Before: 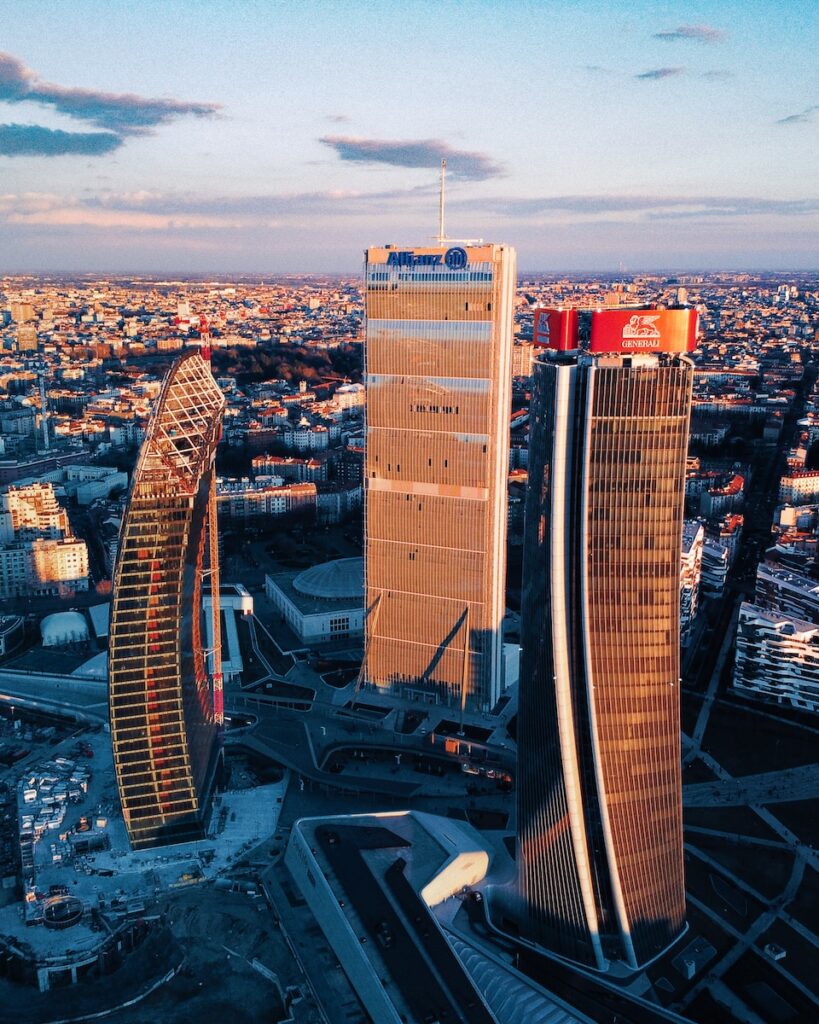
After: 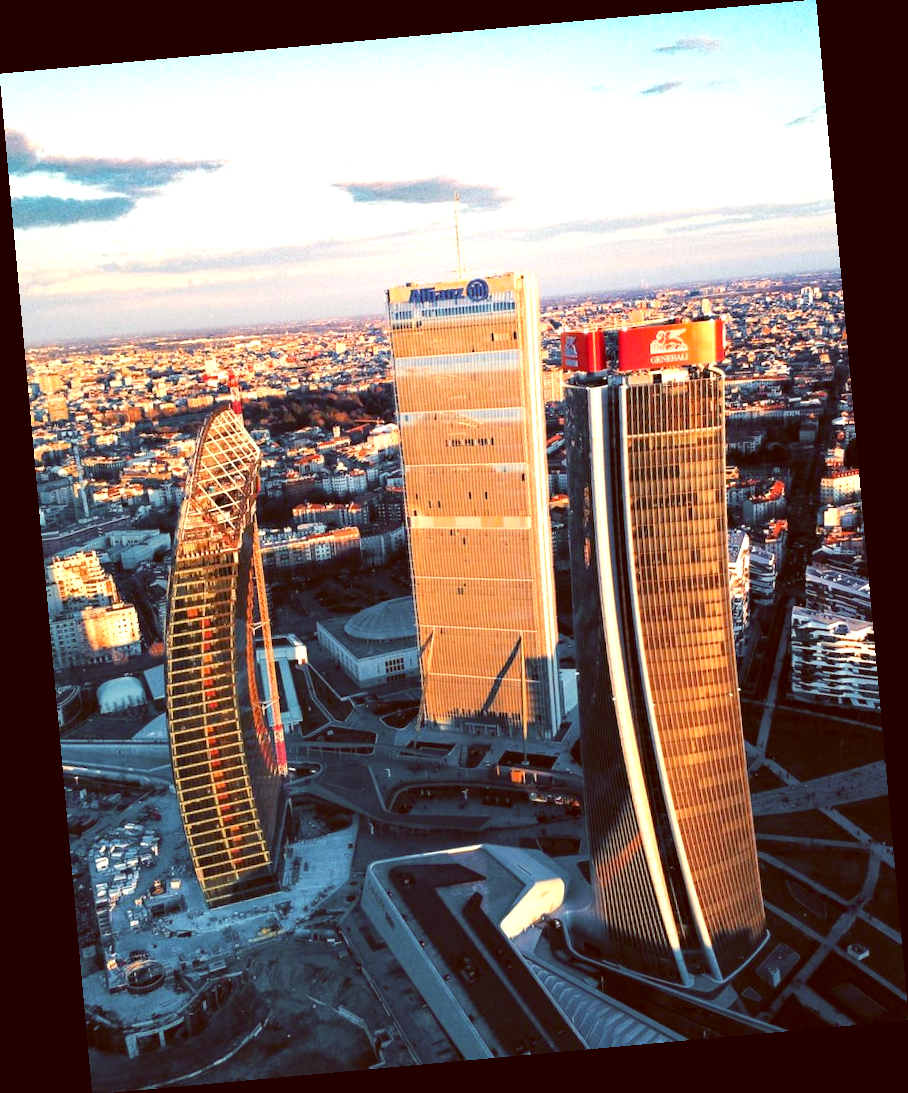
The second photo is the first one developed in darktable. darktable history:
rotate and perspective: rotation -5.2°, automatic cropping off
exposure: black level correction 0, exposure 0.9 EV, compensate exposure bias true, compensate highlight preservation false
color balance: lift [1.001, 1.007, 1, 0.993], gamma [1.023, 1.026, 1.01, 0.974], gain [0.964, 1.059, 1.073, 0.927]
